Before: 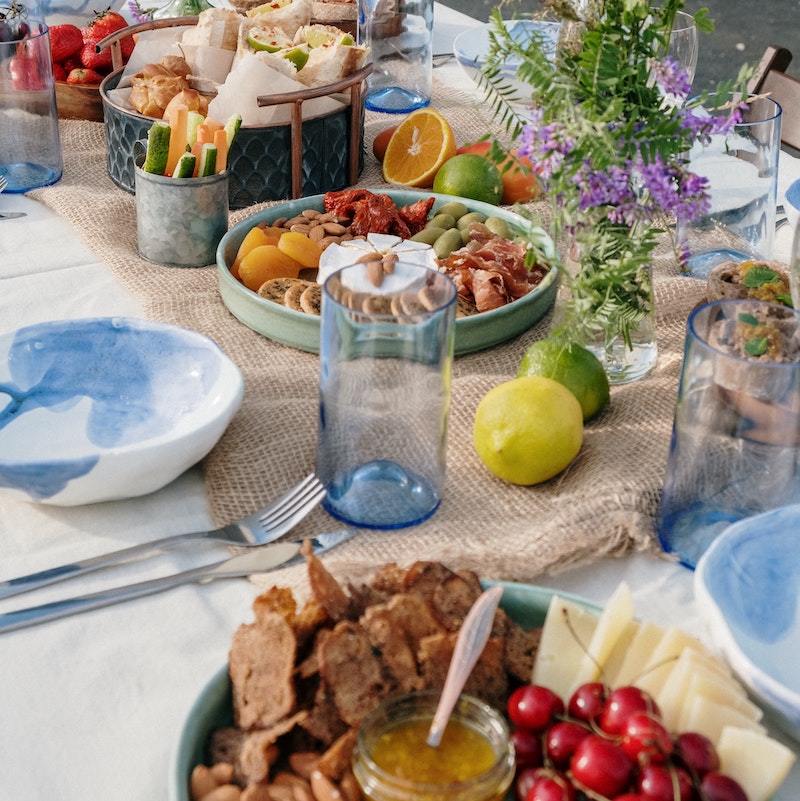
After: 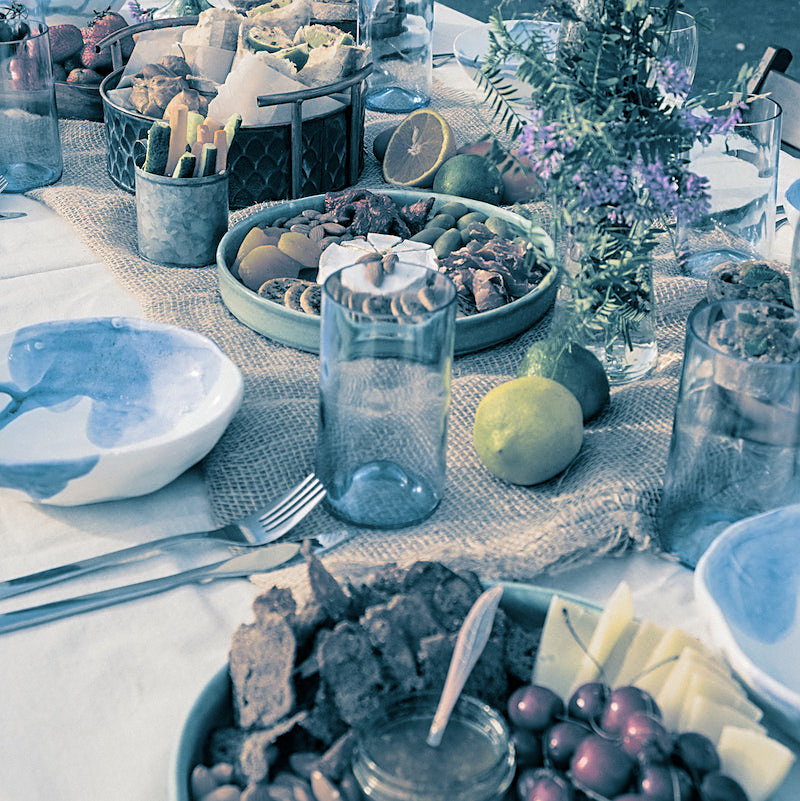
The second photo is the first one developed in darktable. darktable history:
split-toning: shadows › hue 212.4°, balance -70
sharpen: on, module defaults
